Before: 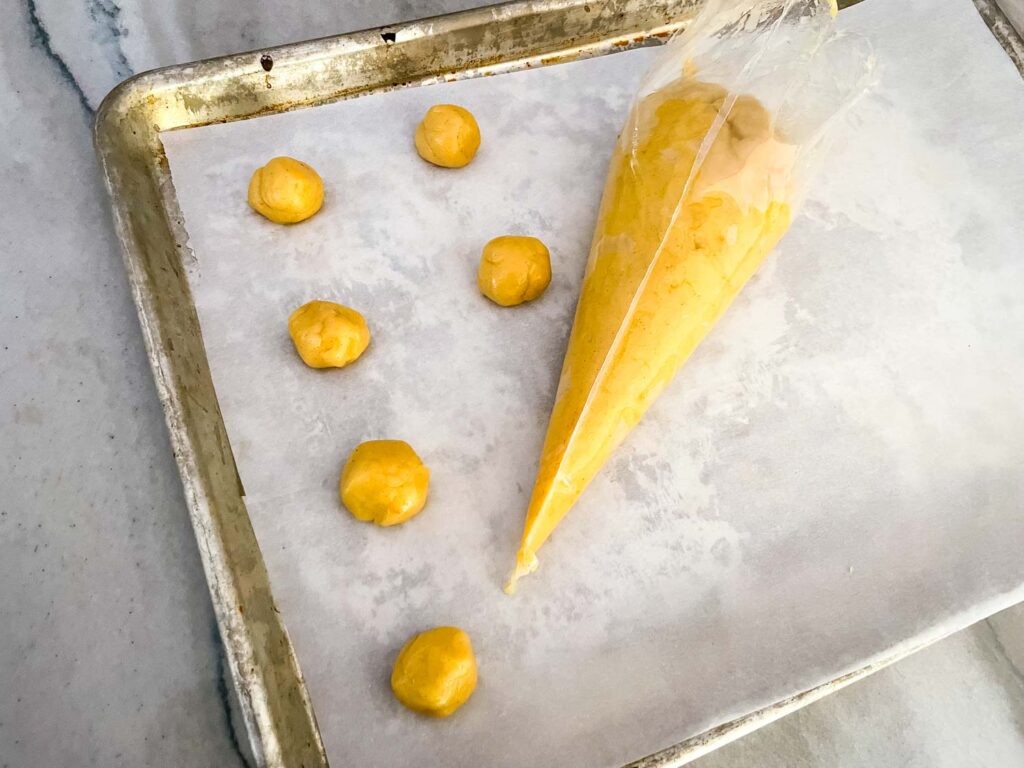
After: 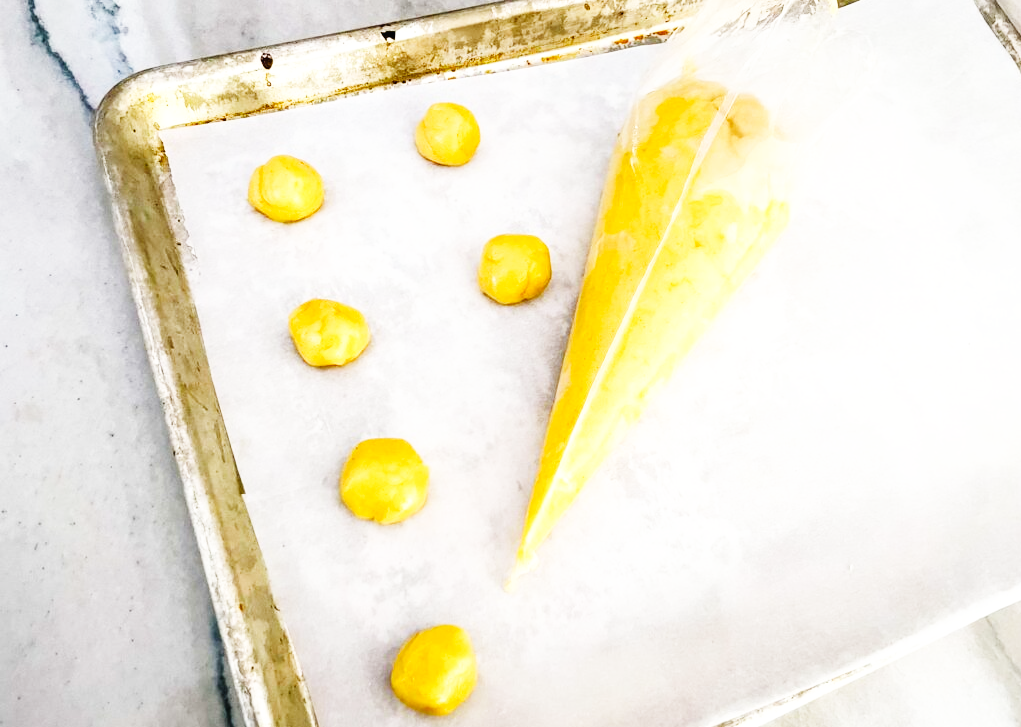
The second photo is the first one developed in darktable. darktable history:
base curve: curves: ch0 [(0, 0.003) (0.001, 0.002) (0.006, 0.004) (0.02, 0.022) (0.048, 0.086) (0.094, 0.234) (0.162, 0.431) (0.258, 0.629) (0.385, 0.8) (0.548, 0.918) (0.751, 0.988) (1, 1)], preserve colors none
crop: top 0.294%, right 0.265%, bottom 5.016%
